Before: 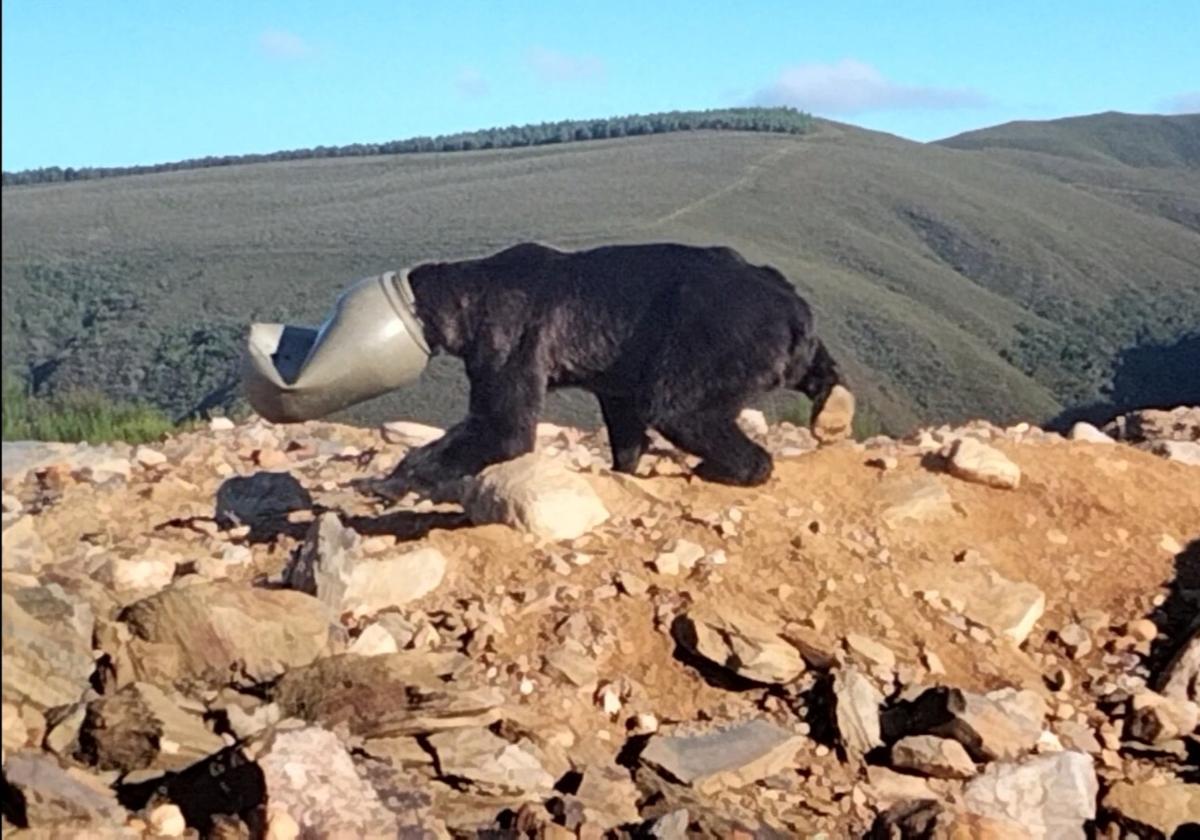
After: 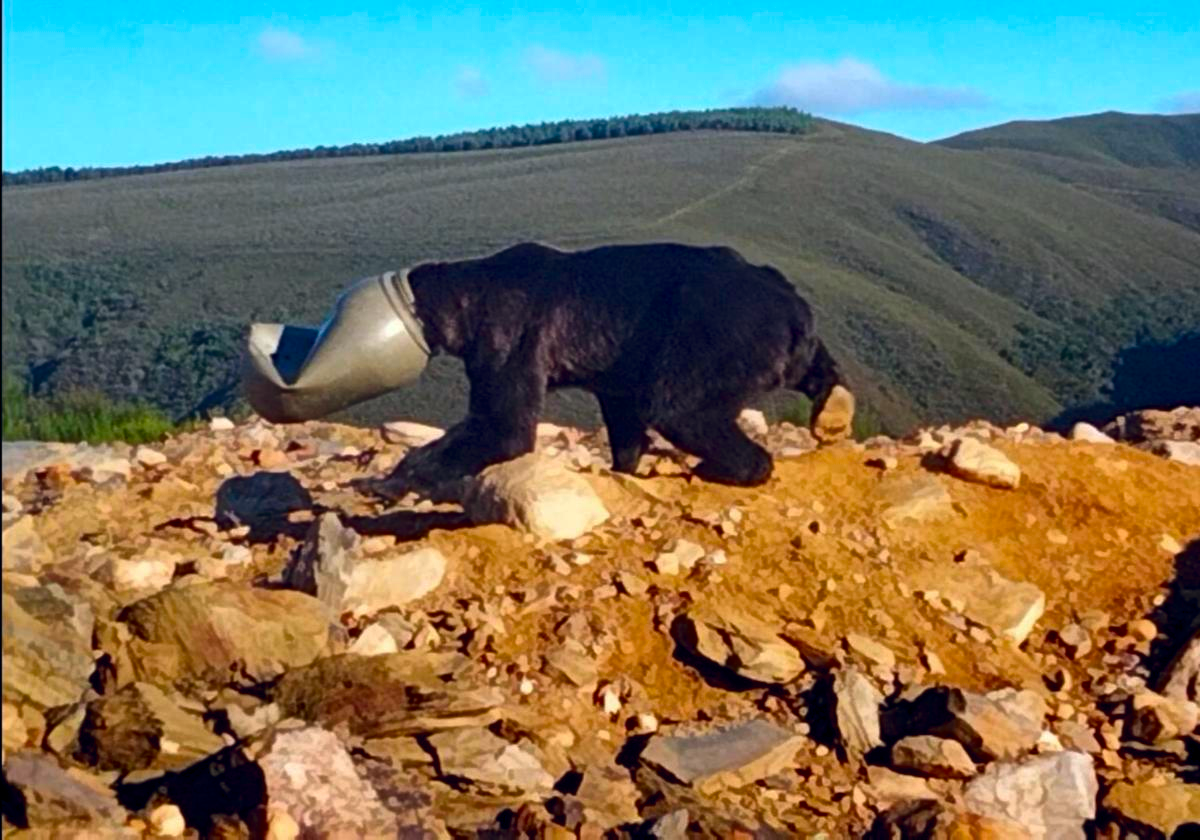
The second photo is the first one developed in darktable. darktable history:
color balance rgb: global offset › chroma 0.065%, global offset › hue 253.13°, perceptual saturation grading › global saturation 41.161%
contrast brightness saturation: brightness -0.202, saturation 0.079
color correction: highlights b* -0.044, saturation 1.13
